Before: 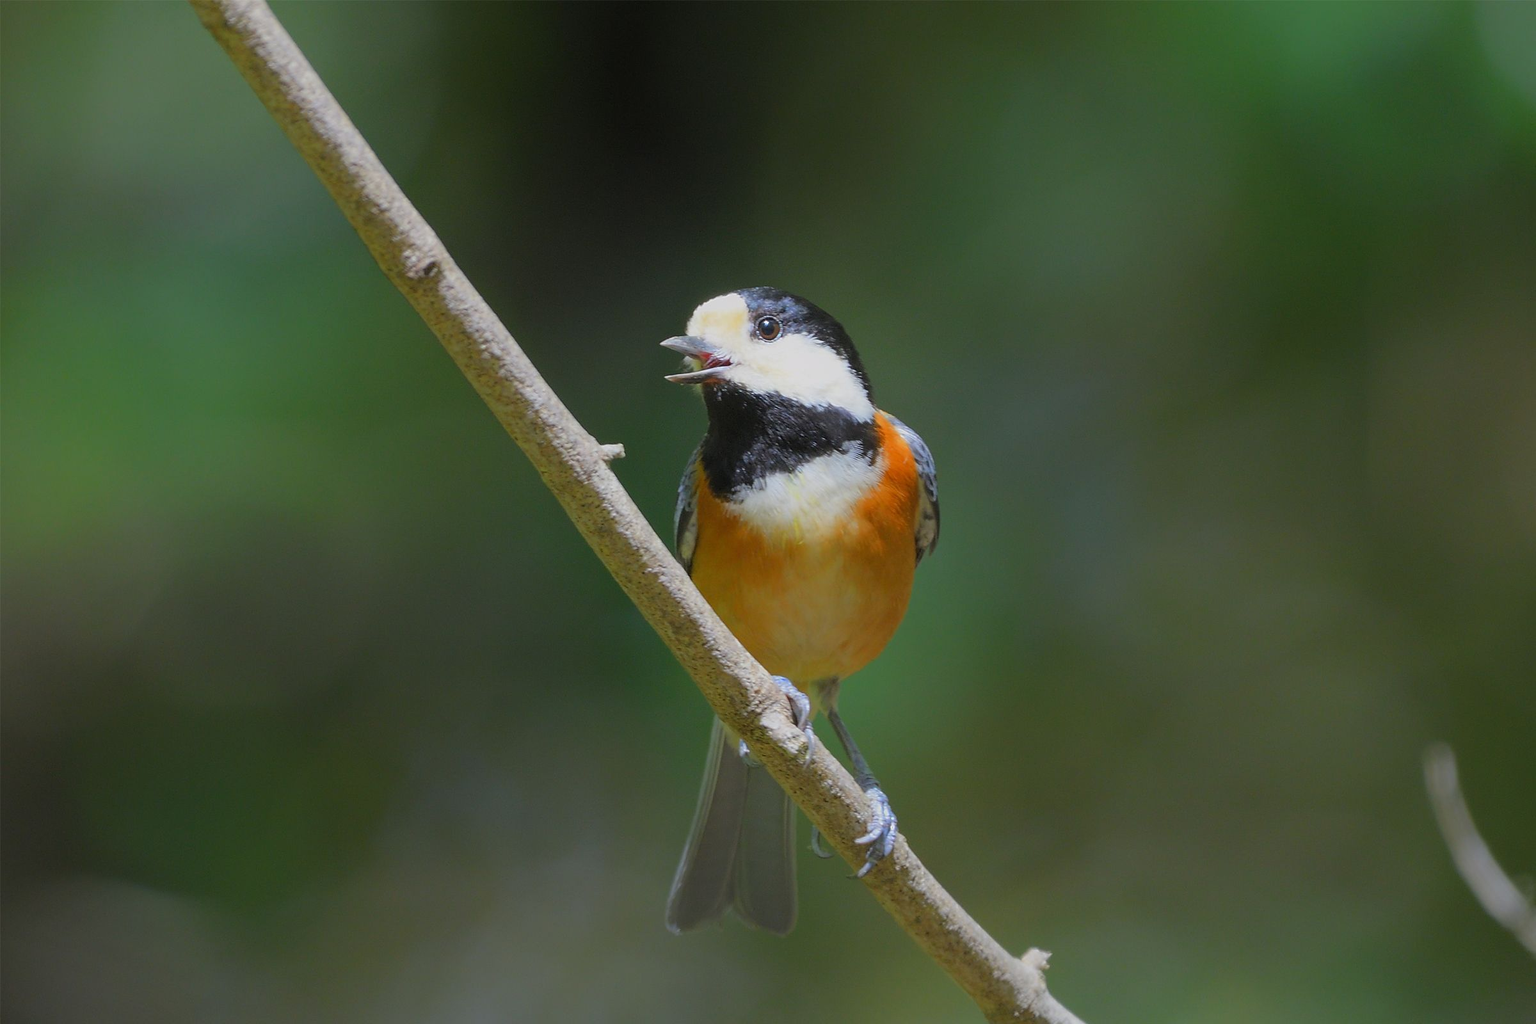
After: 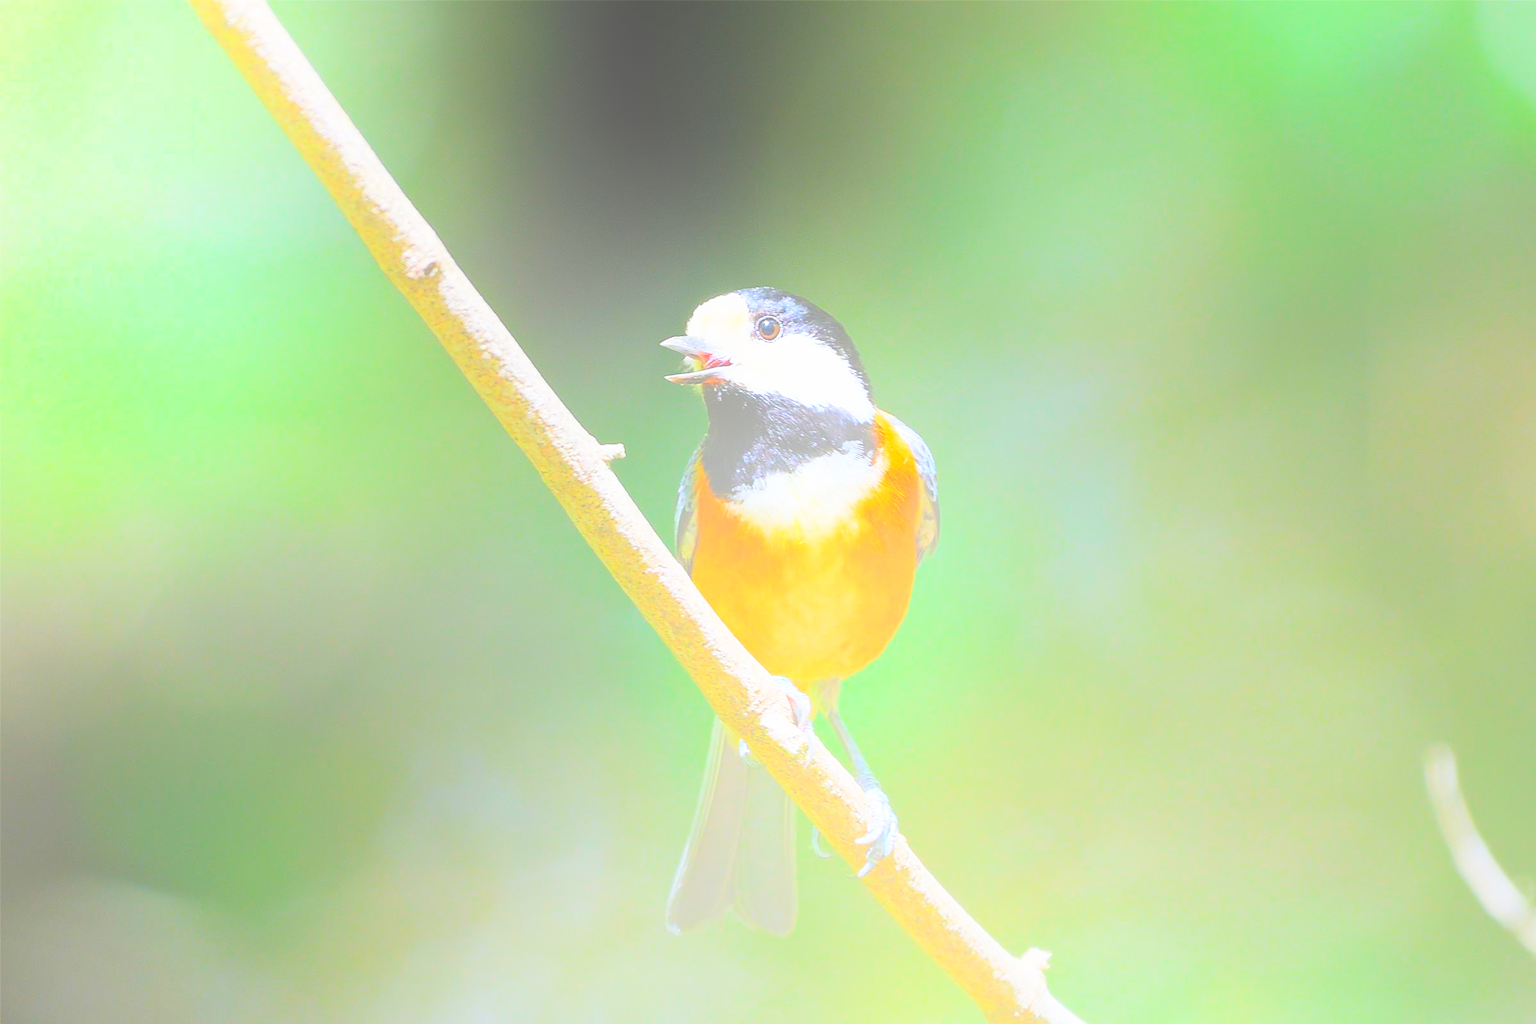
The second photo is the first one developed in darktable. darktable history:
base curve: curves: ch0 [(0, 0) (0.007, 0.004) (0.027, 0.03) (0.046, 0.07) (0.207, 0.54) (0.442, 0.872) (0.673, 0.972) (1, 1)], preserve colors none
sharpen: on, module defaults
bloom: size 70%, threshold 25%, strength 70%
